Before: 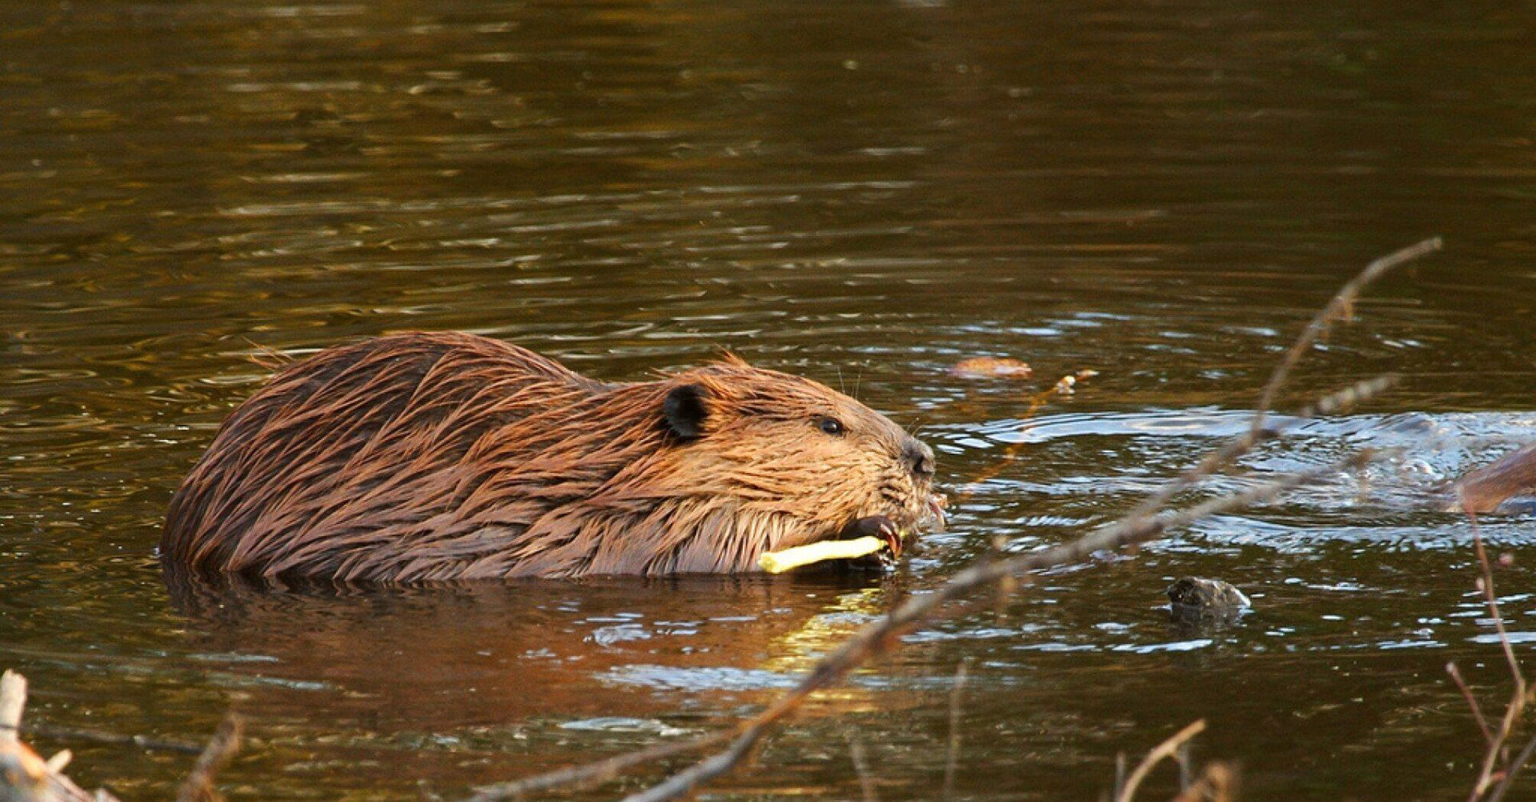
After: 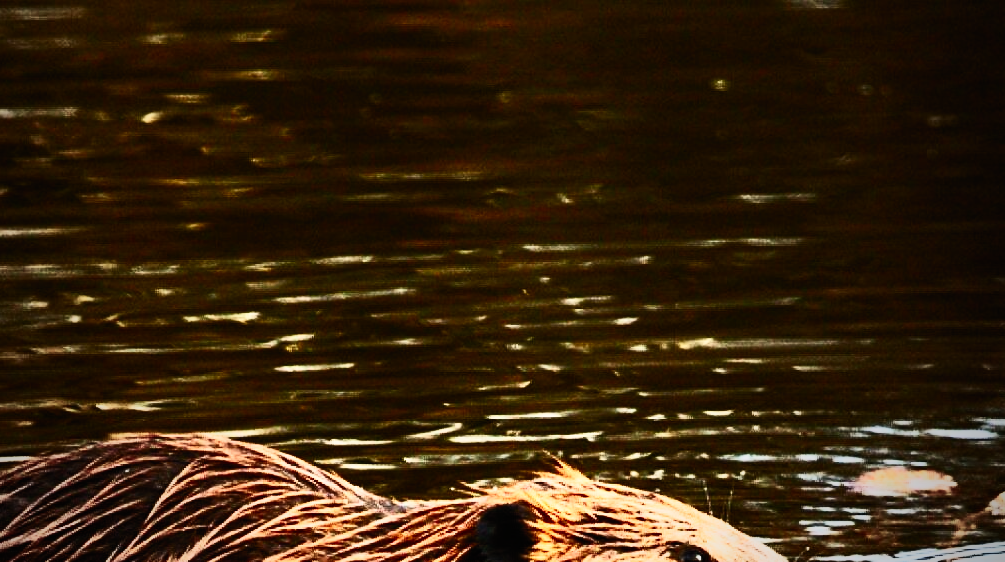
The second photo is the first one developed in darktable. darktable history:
tone equalizer: -8 EV -0.417 EV, -7 EV -0.389 EV, -6 EV -0.333 EV, -5 EV -0.222 EV, -3 EV 0.222 EV, -2 EV 0.333 EV, -1 EV 0.389 EV, +0 EV 0.417 EV, edges refinement/feathering 500, mask exposure compensation -1.57 EV, preserve details no
crop: left 19.556%, right 30.401%, bottom 46.458%
contrast brightness saturation: contrast 0.62, brightness 0.34, saturation 0.14
vignetting: fall-off start 72.14%, fall-off radius 108.07%, brightness -0.713, saturation -0.488, center (-0.054, -0.359), width/height ratio 0.729
sigmoid: contrast 1.8, skew -0.2, preserve hue 0%, red attenuation 0.1, red rotation 0.035, green attenuation 0.1, green rotation -0.017, blue attenuation 0.15, blue rotation -0.052, base primaries Rec2020
